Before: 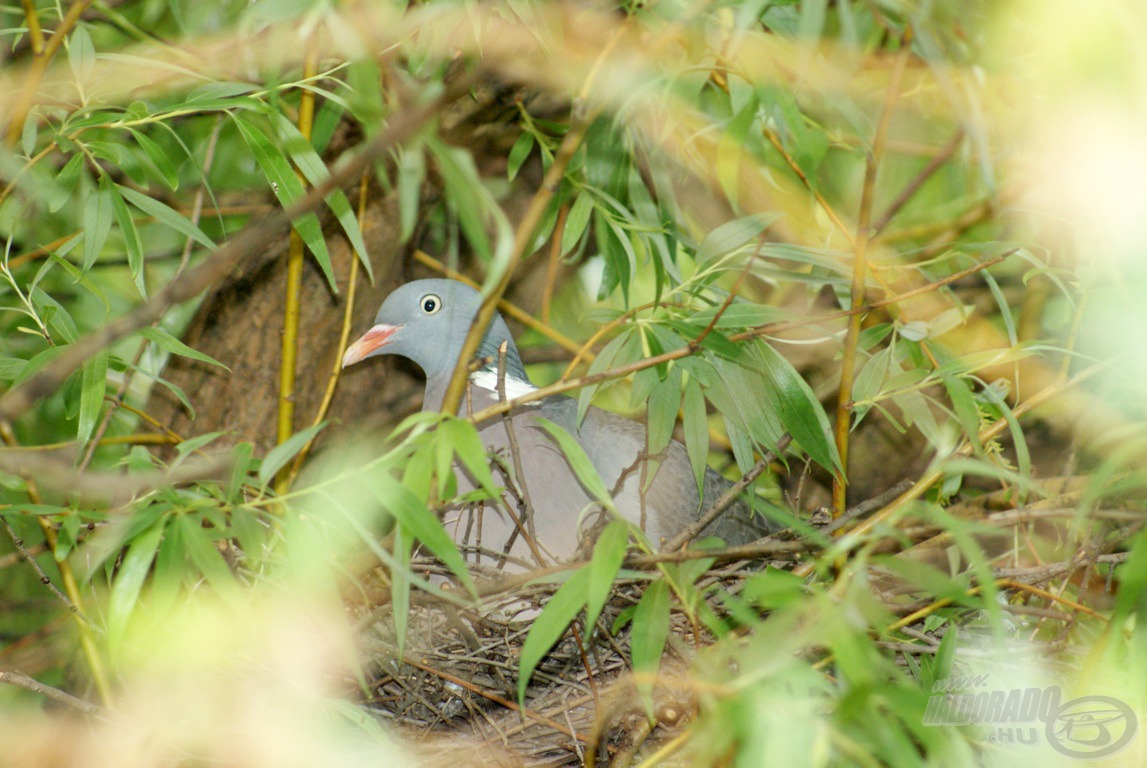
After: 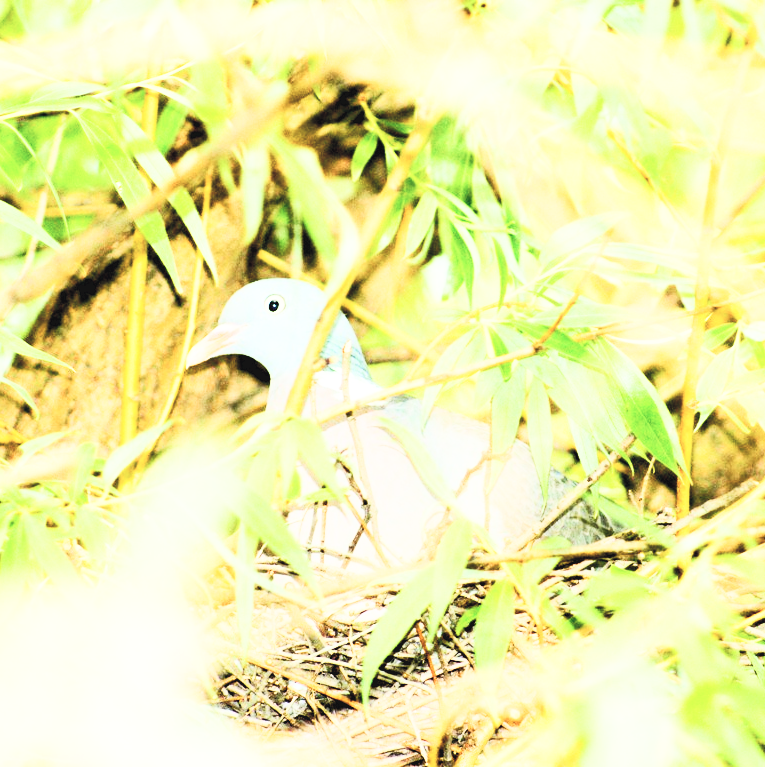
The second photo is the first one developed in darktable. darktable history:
contrast brightness saturation: contrast 0.429, brightness 0.561, saturation -0.209
exposure: black level correction 0.009, exposure -0.16 EV, compensate highlight preservation false
tone curve: curves: ch0 [(0, 0) (0.004, 0.001) (0.133, 0.112) (0.325, 0.362) (0.832, 0.893) (1, 1)], color space Lab, linked channels, preserve colors none
base curve: curves: ch0 [(0, 0.003) (0.001, 0.002) (0.006, 0.004) (0.02, 0.022) (0.048, 0.086) (0.094, 0.234) (0.162, 0.431) (0.258, 0.629) (0.385, 0.8) (0.548, 0.918) (0.751, 0.988) (1, 1)], exposure shift 0.568, preserve colors none
crop and rotate: left 13.656%, right 19.582%
color balance rgb: shadows lift › chroma 0.932%, shadows lift › hue 115.48°, perceptual saturation grading › global saturation 20%, perceptual saturation grading › highlights -50.573%, perceptual saturation grading › shadows 30.942%
